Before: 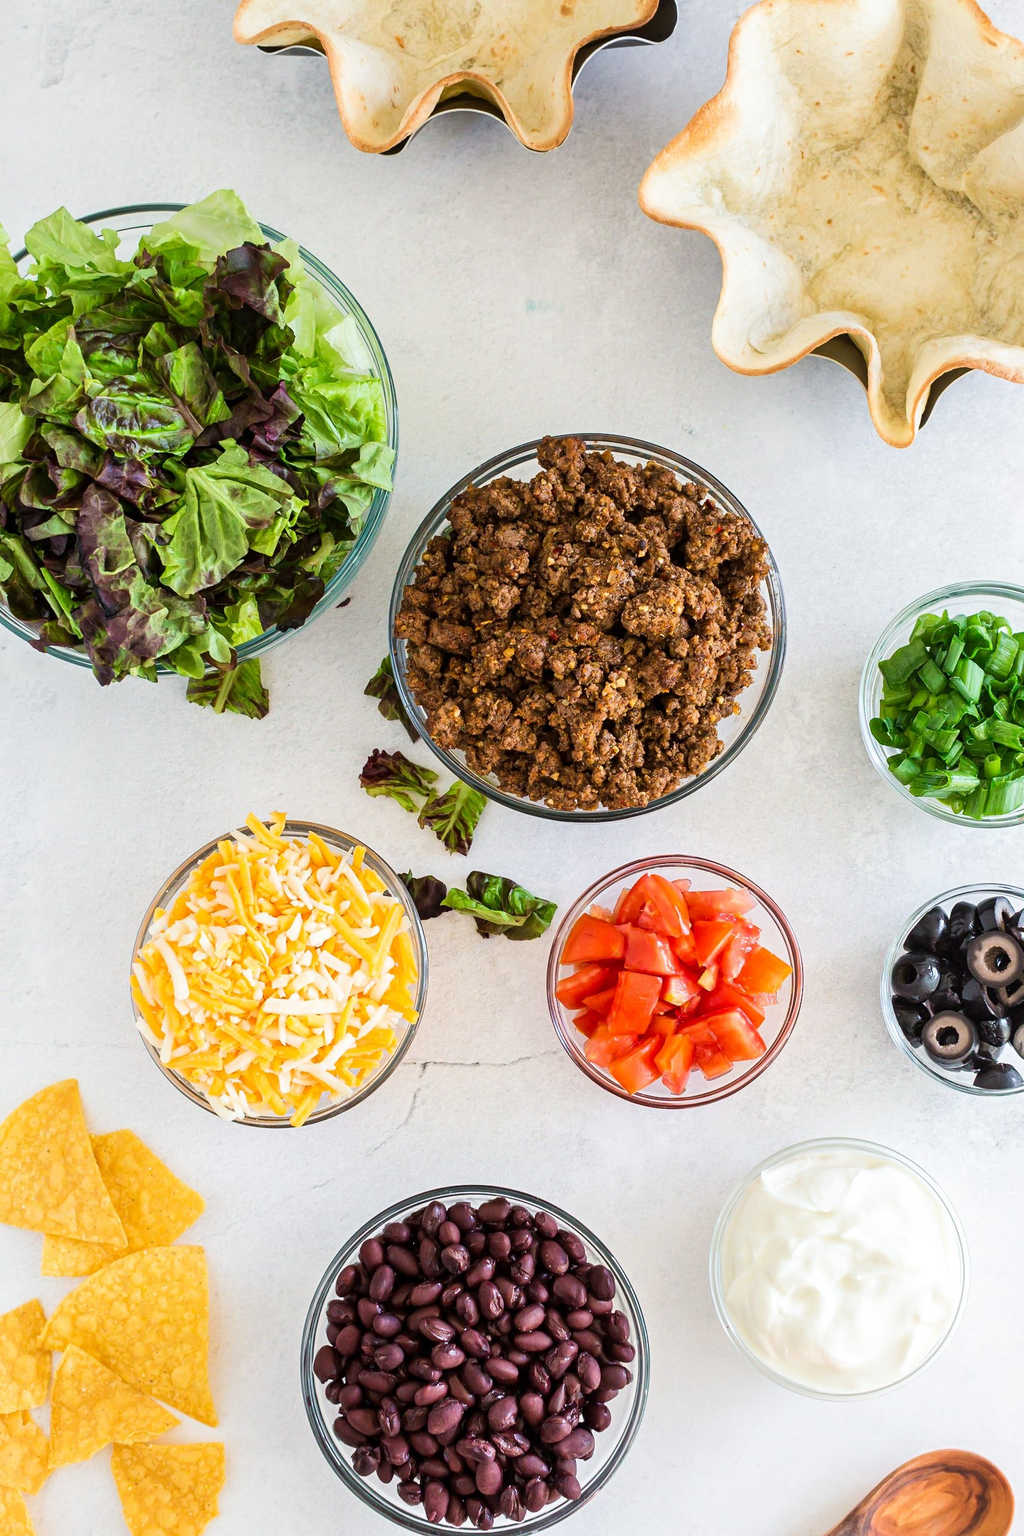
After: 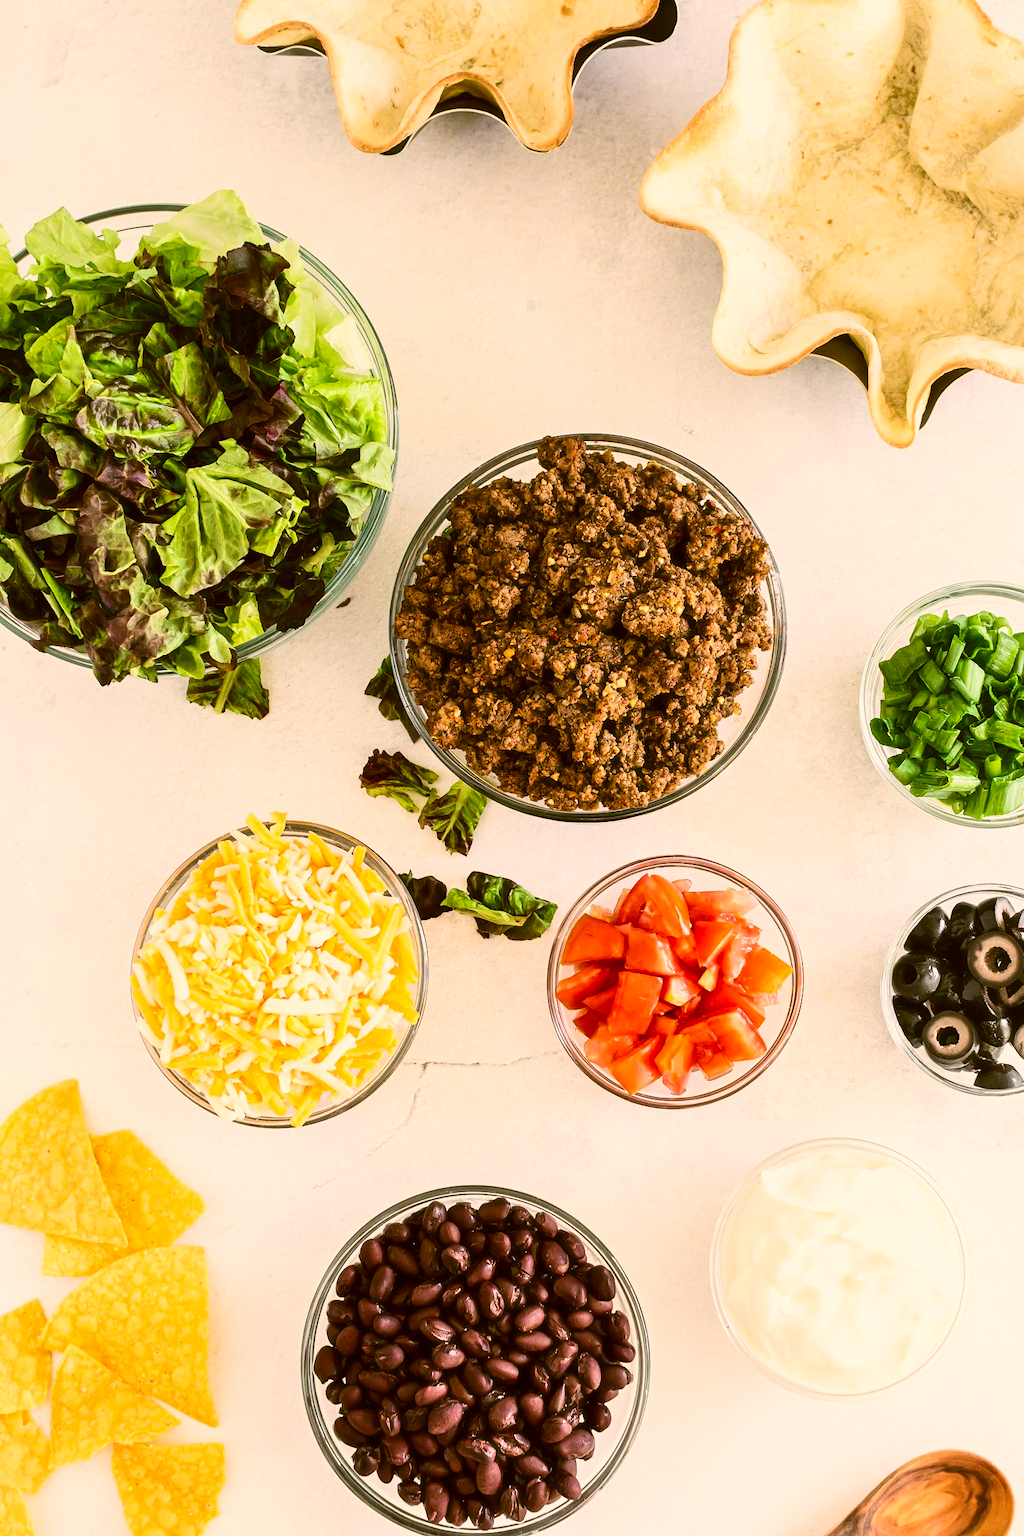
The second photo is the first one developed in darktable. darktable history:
color correction: highlights a* 8.98, highlights b* 15.09, shadows a* -0.49, shadows b* 26.52
contrast brightness saturation: contrast 0.22
haze removal: strength -0.1, adaptive false
